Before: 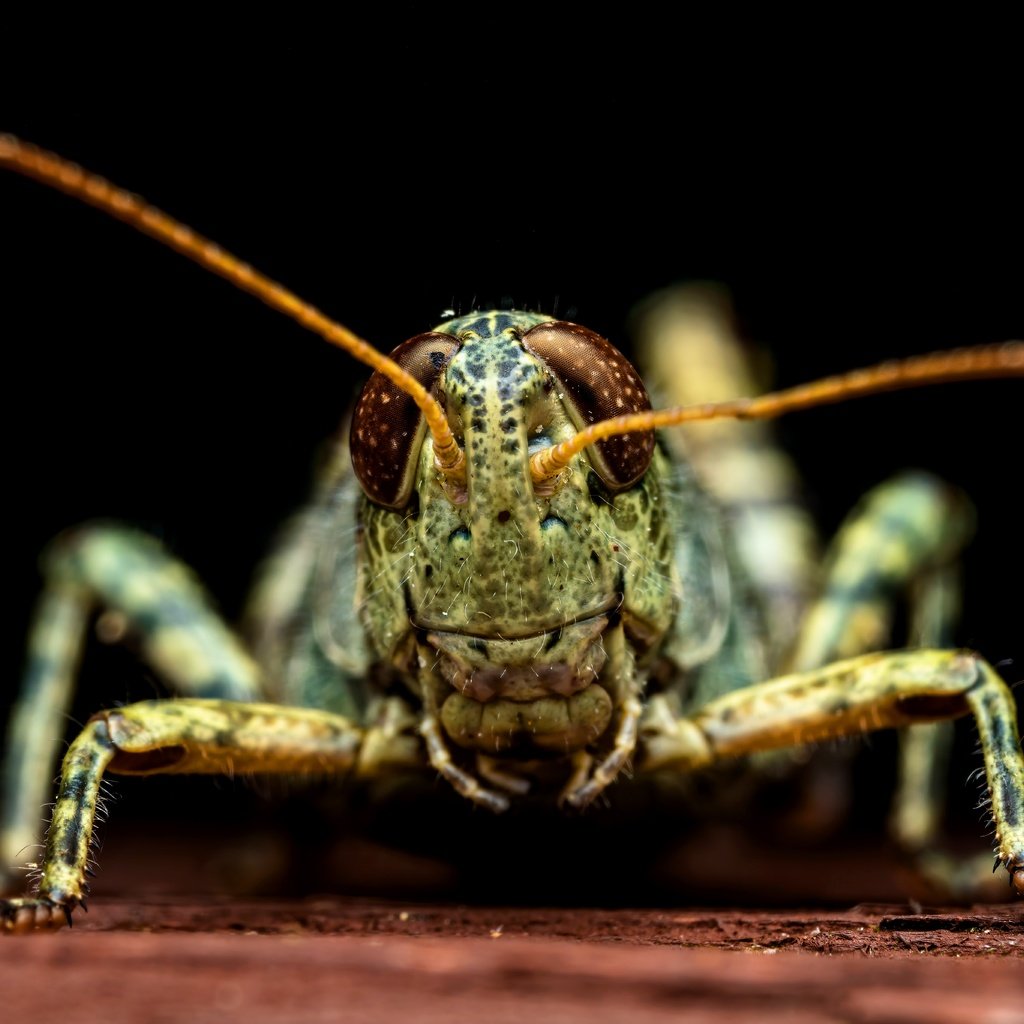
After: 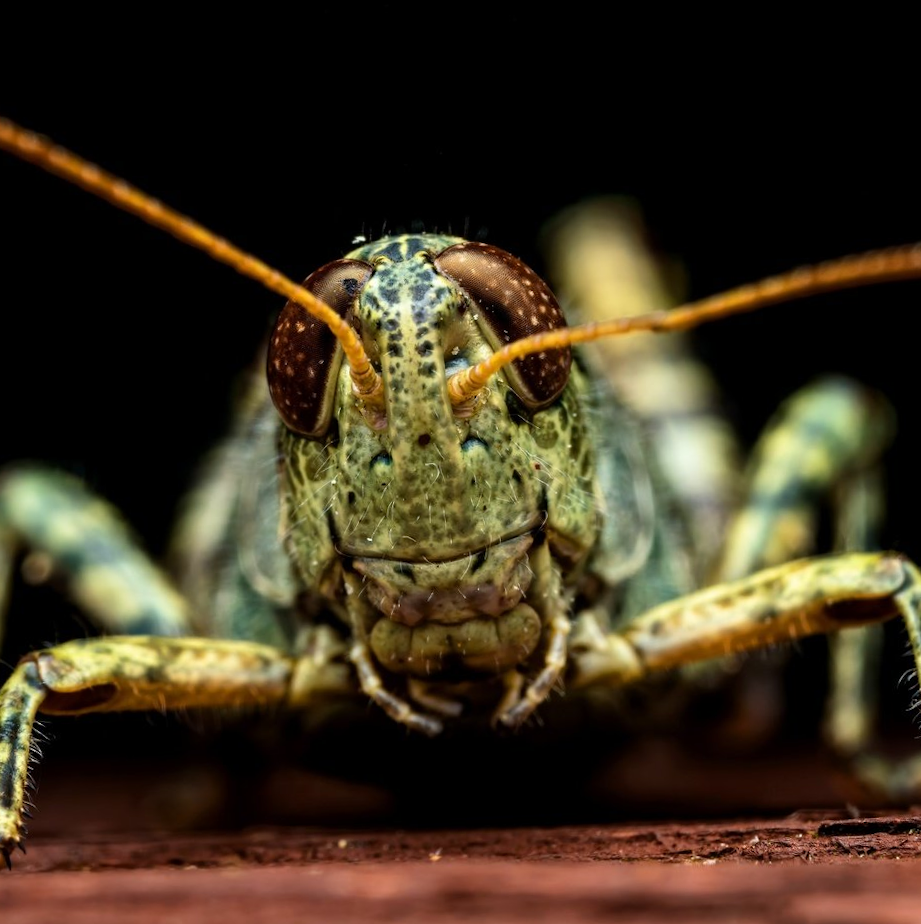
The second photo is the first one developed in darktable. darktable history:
crop and rotate: angle 2.6°, left 5.993%, top 5.675%
